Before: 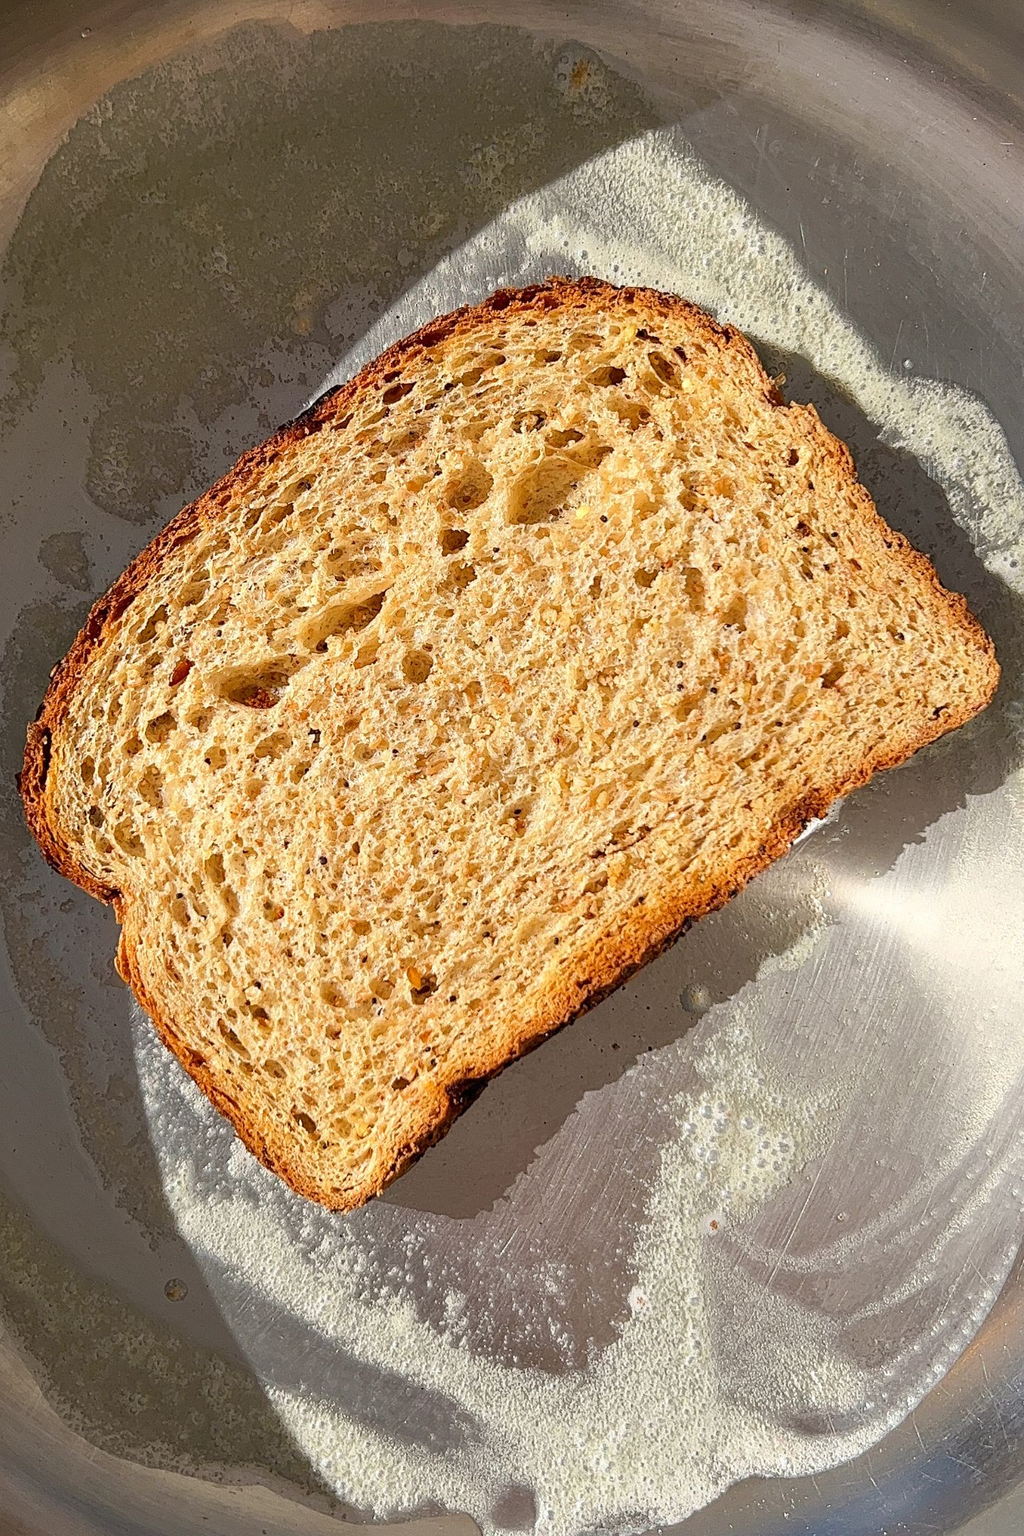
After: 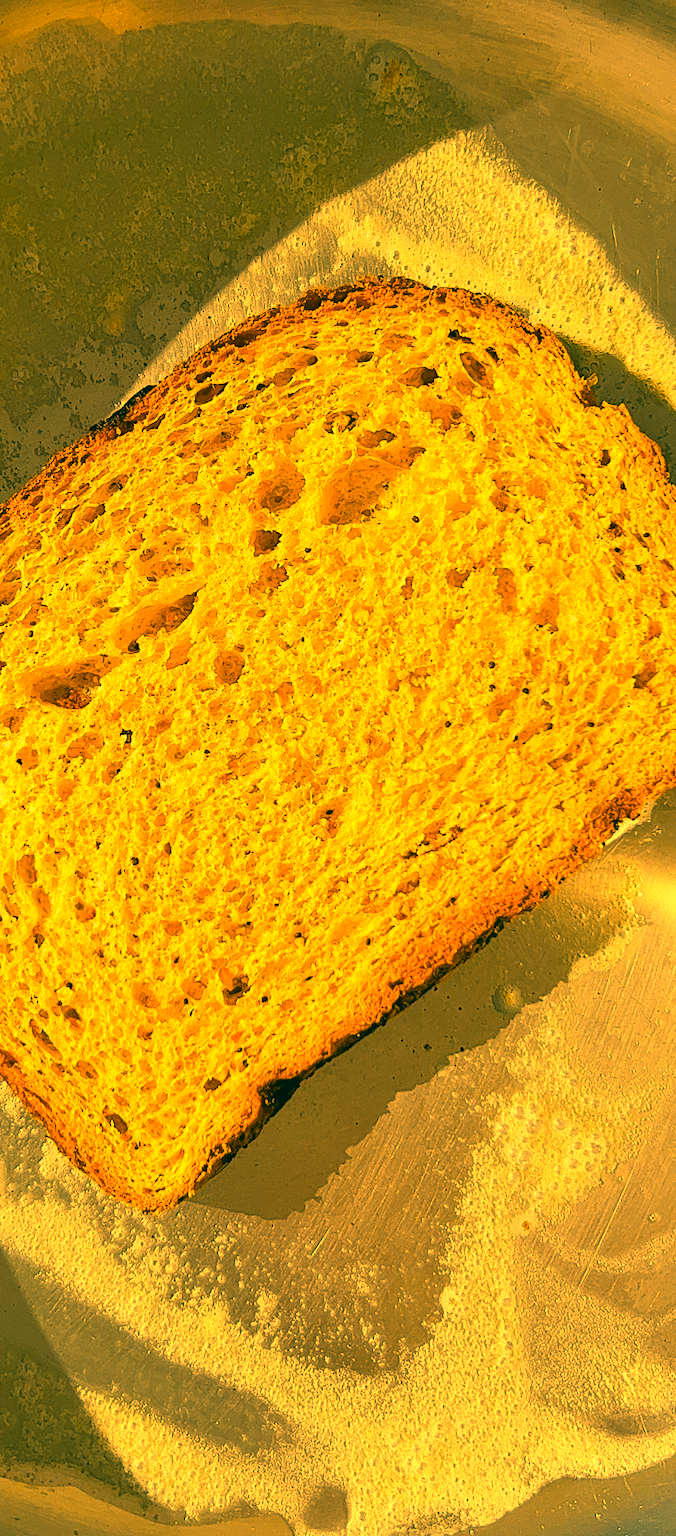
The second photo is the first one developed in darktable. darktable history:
crop and rotate: left 18.442%, right 15.508%
white balance: red 1.467, blue 0.684
color correction: highlights a* 1.83, highlights b* 34.02, shadows a* -36.68, shadows b* -5.48
